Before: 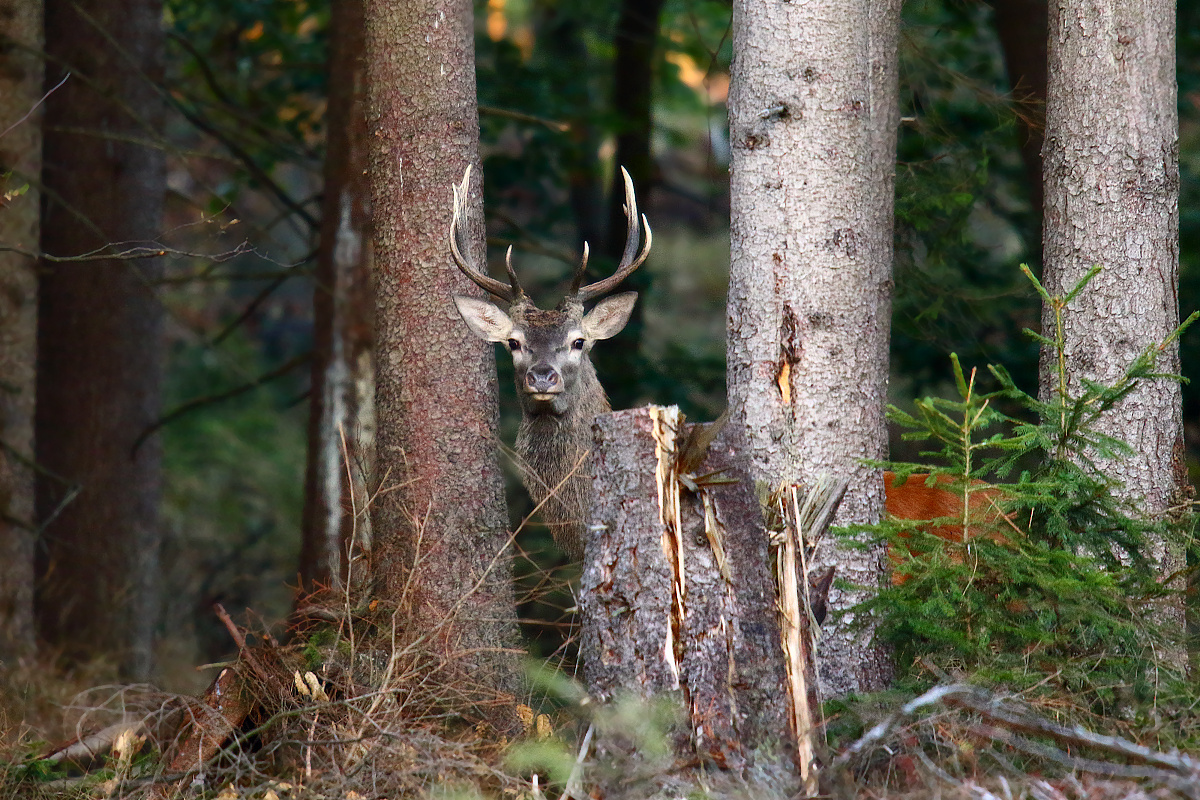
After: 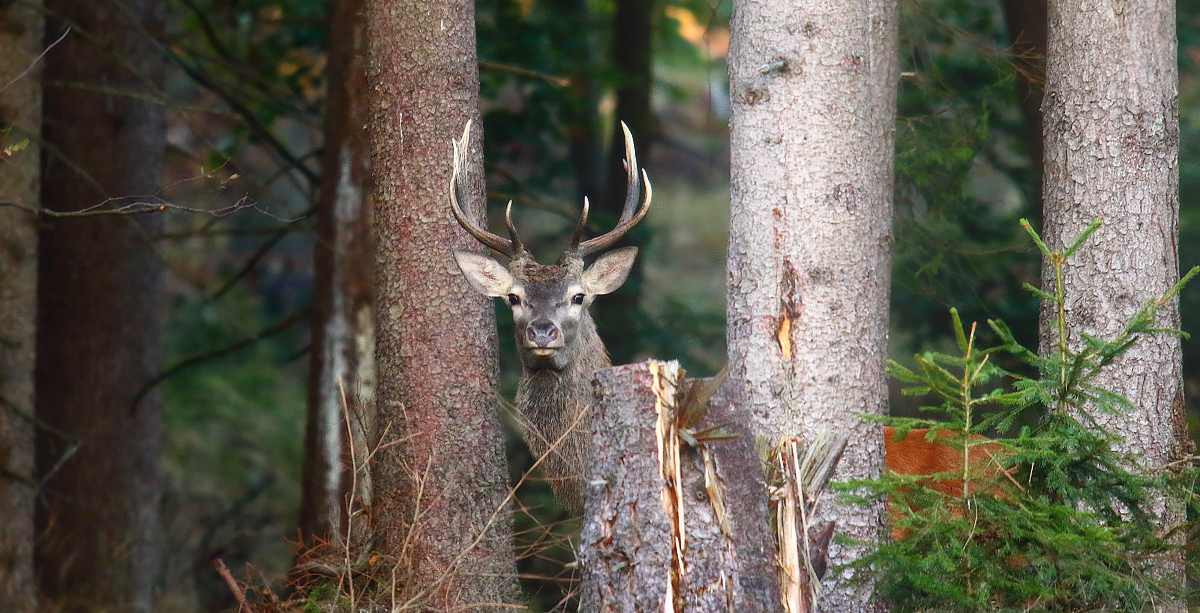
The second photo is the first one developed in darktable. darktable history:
shadows and highlights: radius 125.46, shadows 21.19, highlights -21.19, low approximation 0.01
bloom: on, module defaults
crop: top 5.667%, bottom 17.637%
